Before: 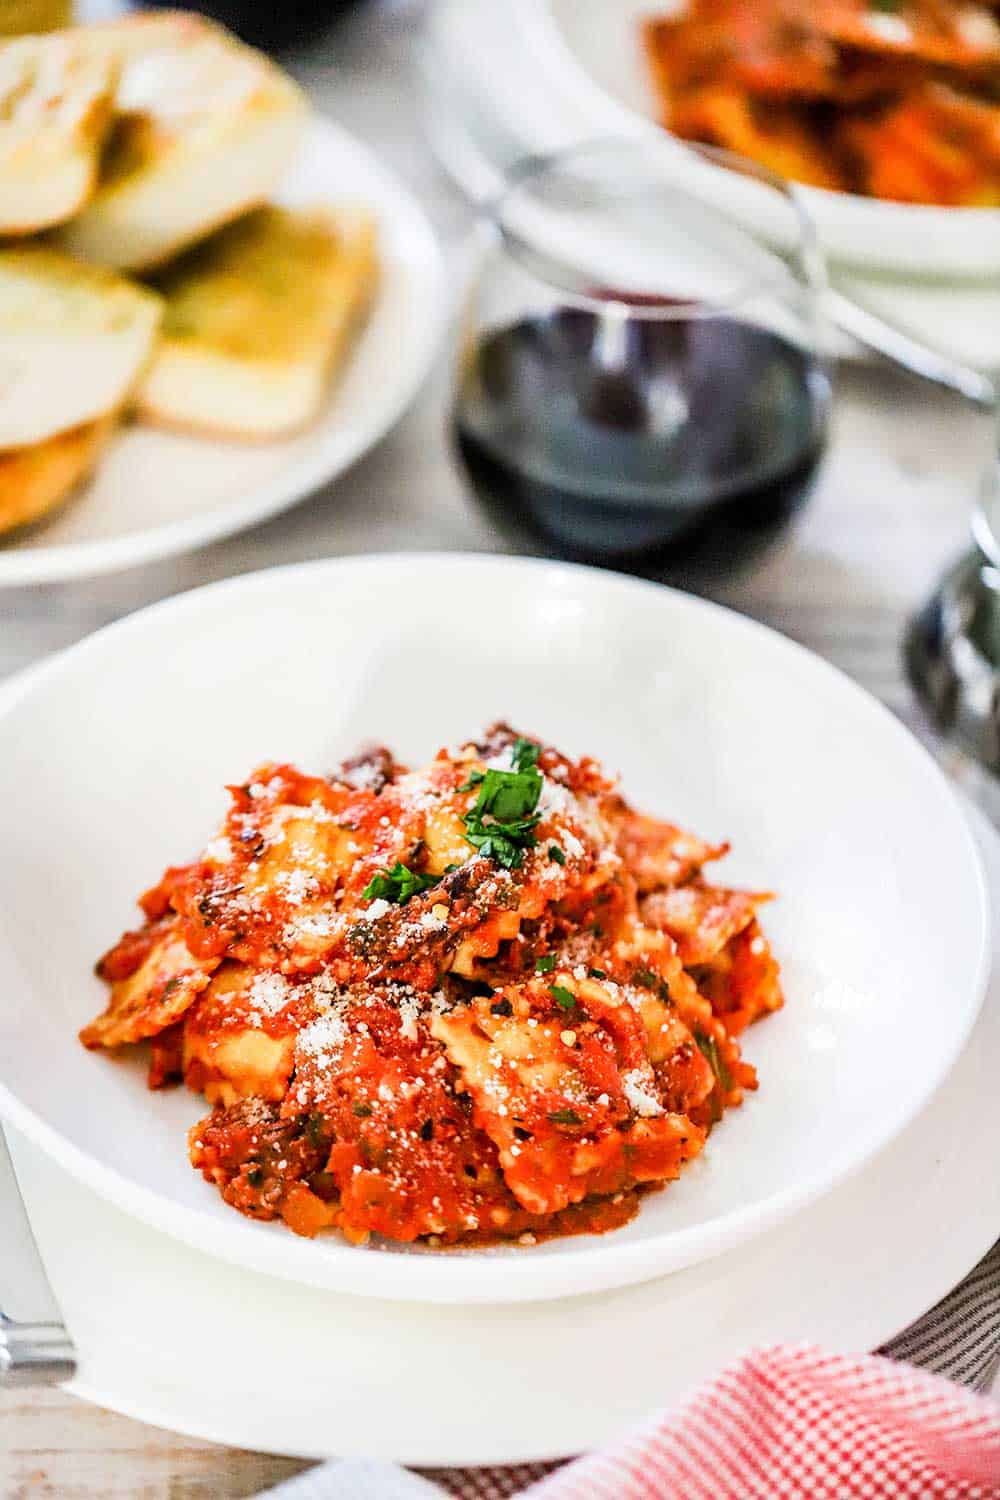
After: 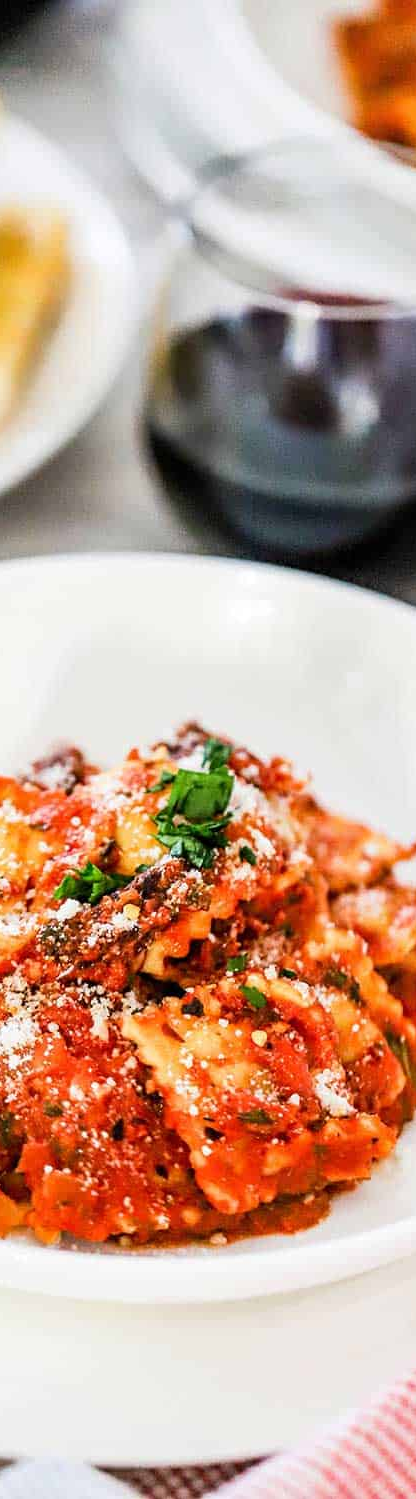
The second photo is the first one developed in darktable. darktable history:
crop: left 30.998%, right 27.353%
